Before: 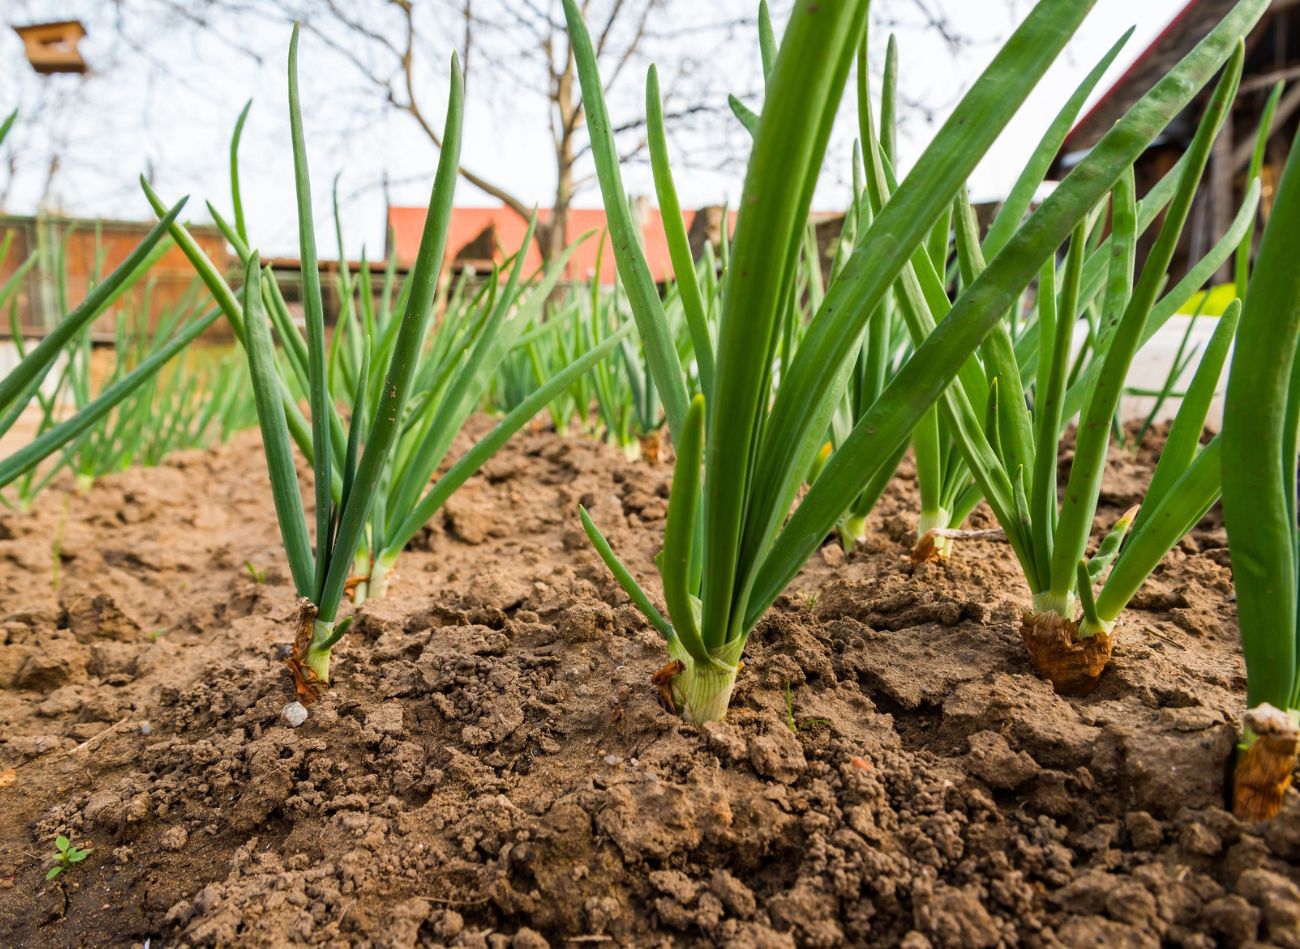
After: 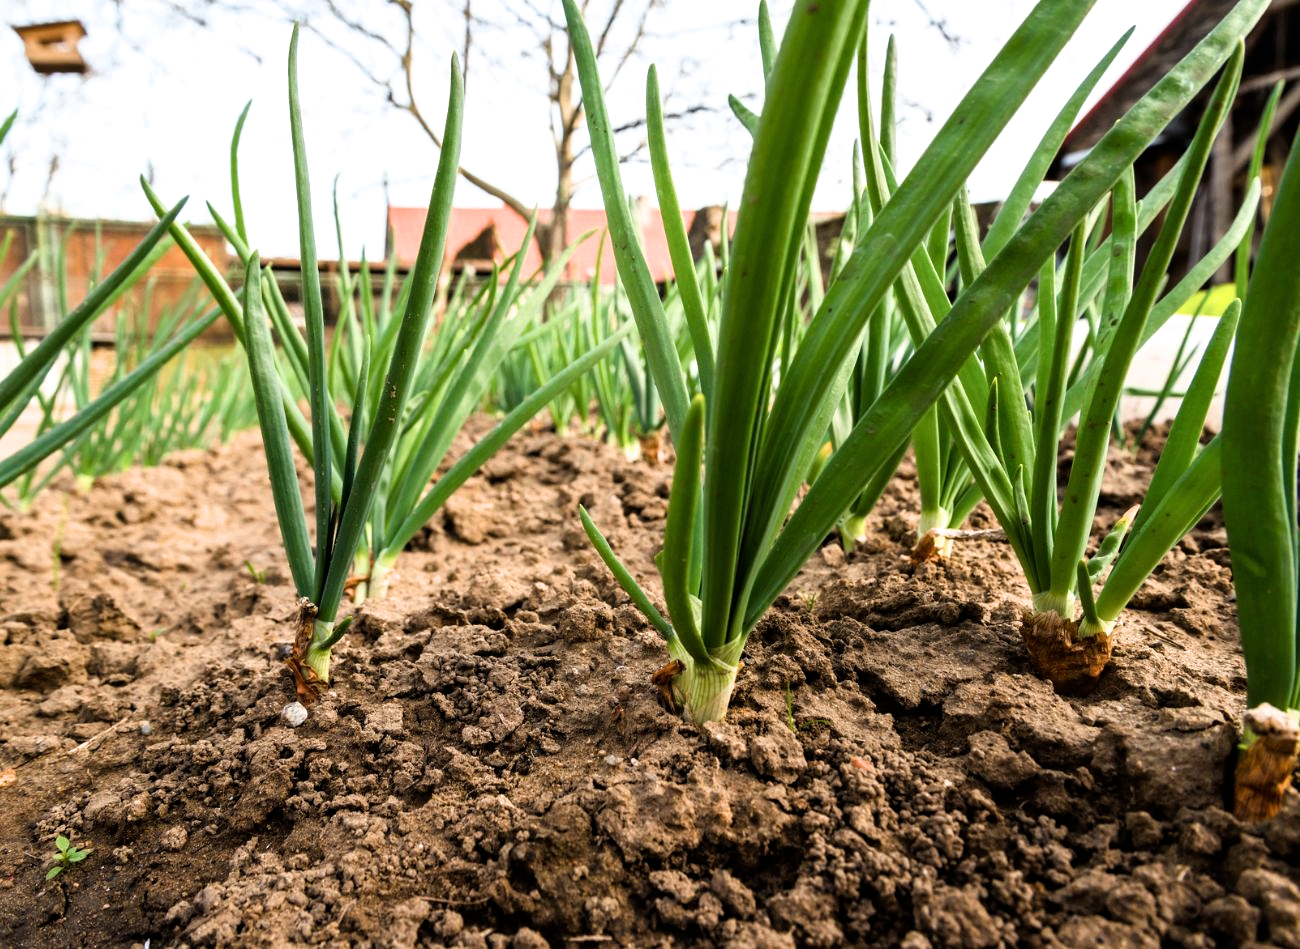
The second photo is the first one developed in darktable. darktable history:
filmic rgb: black relative exposure -7.97 EV, white relative exposure 2.18 EV, hardness 7
